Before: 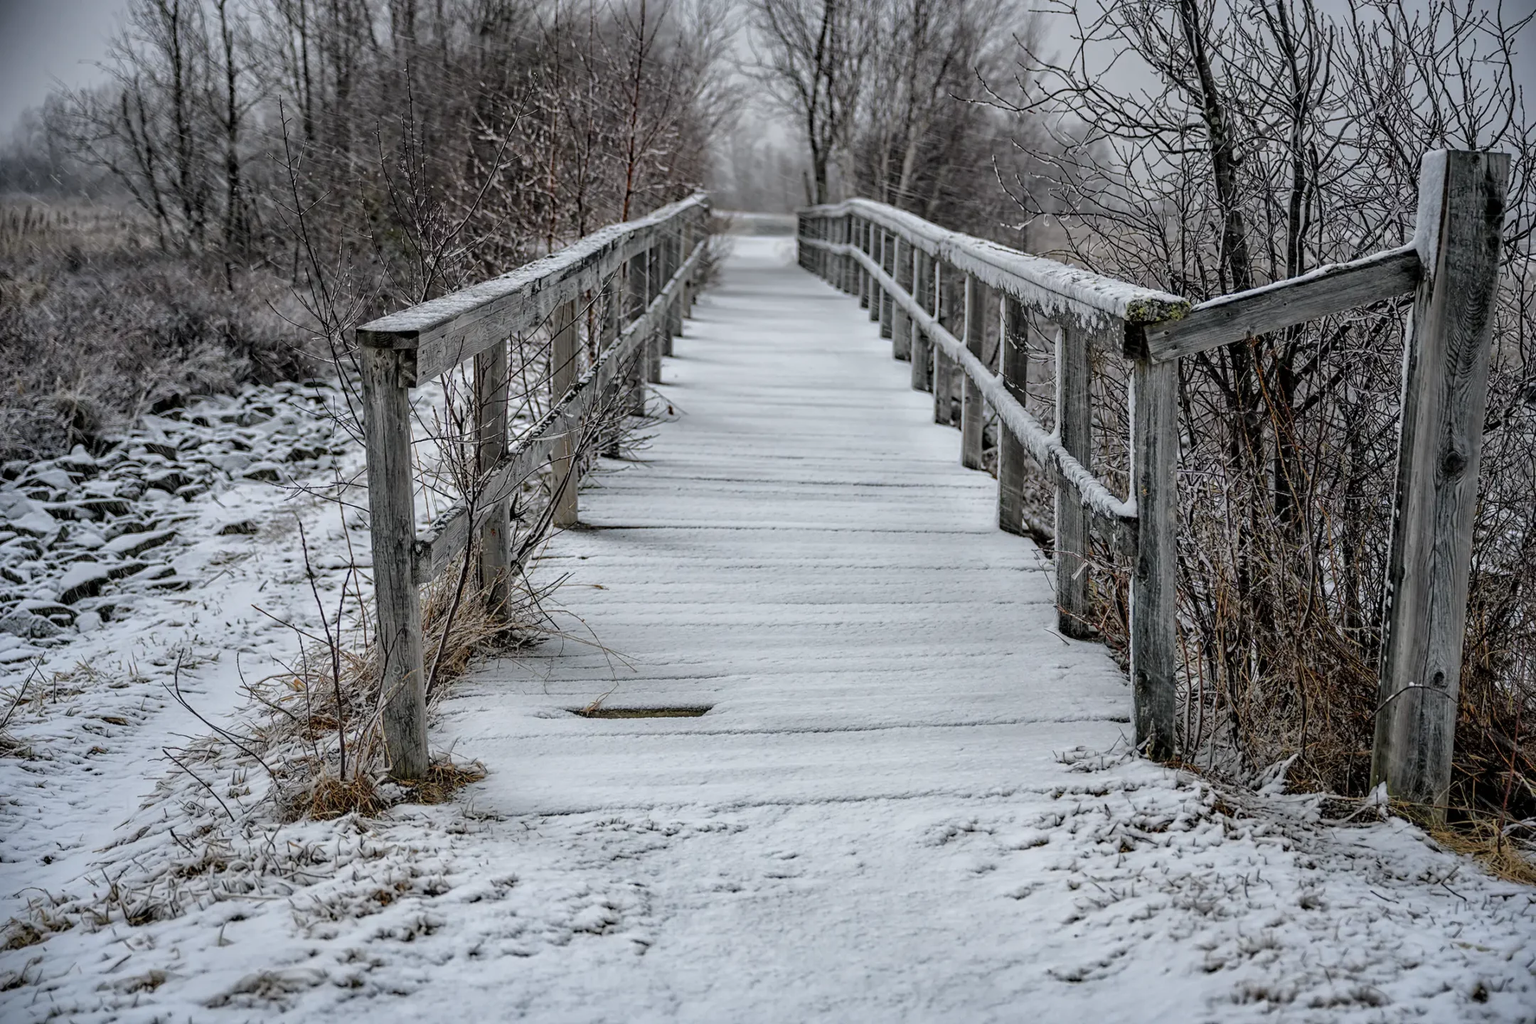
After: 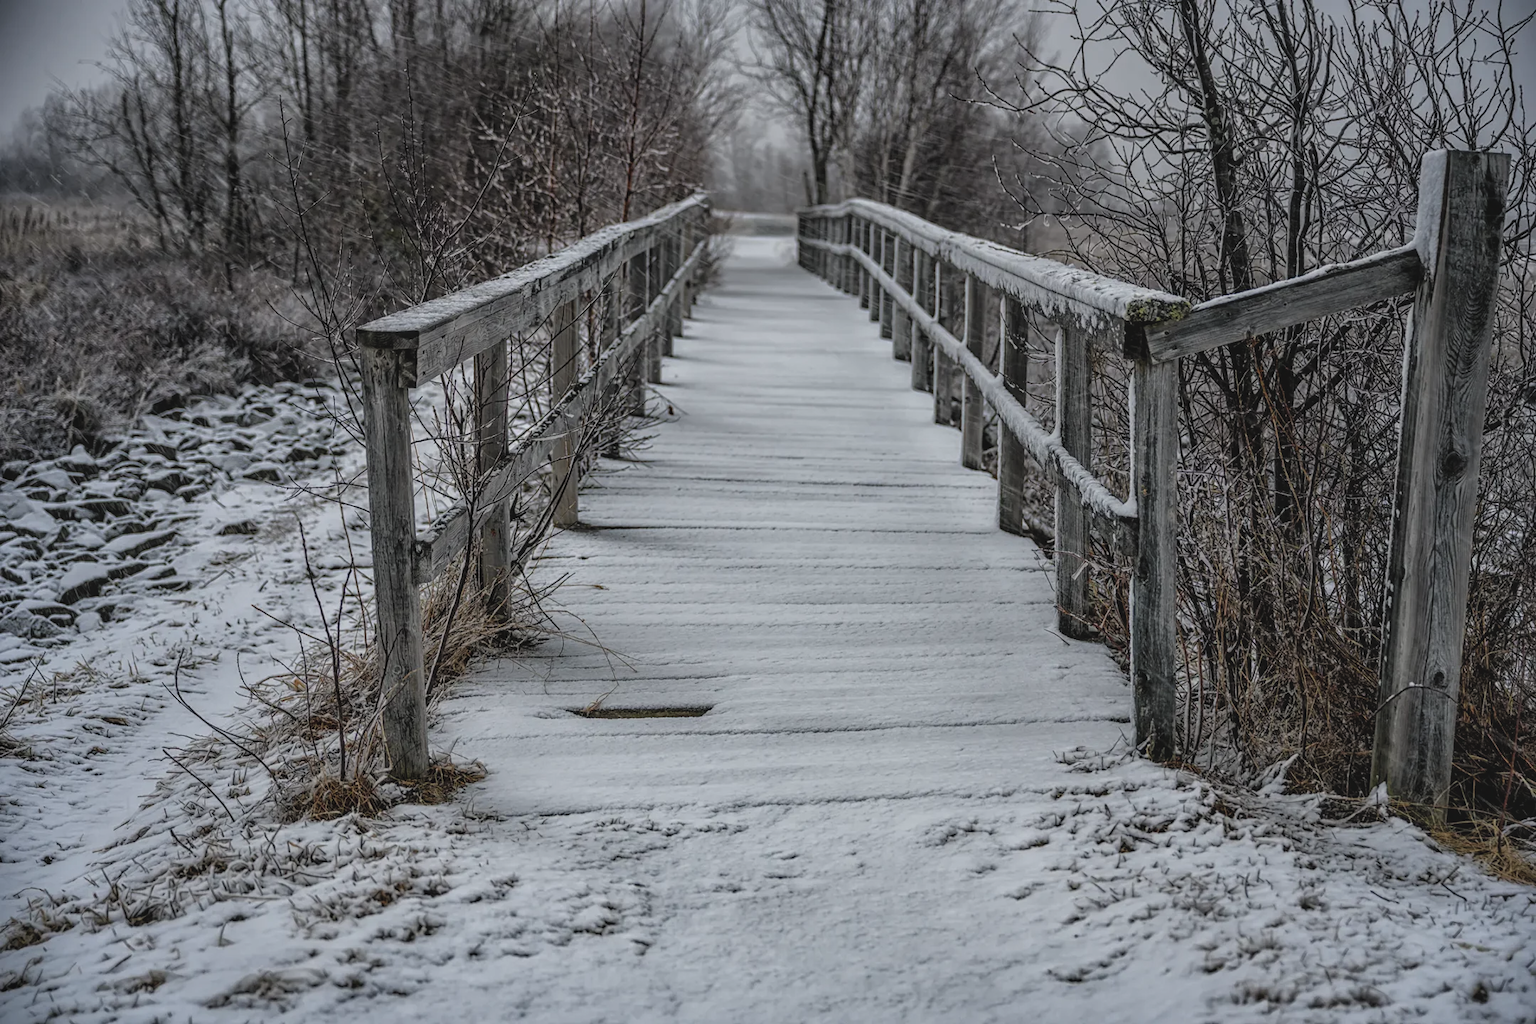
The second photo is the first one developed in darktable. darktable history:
exposure: black level correction -0.015, exposure -0.5 EV, compensate highlight preservation false
local contrast: on, module defaults
